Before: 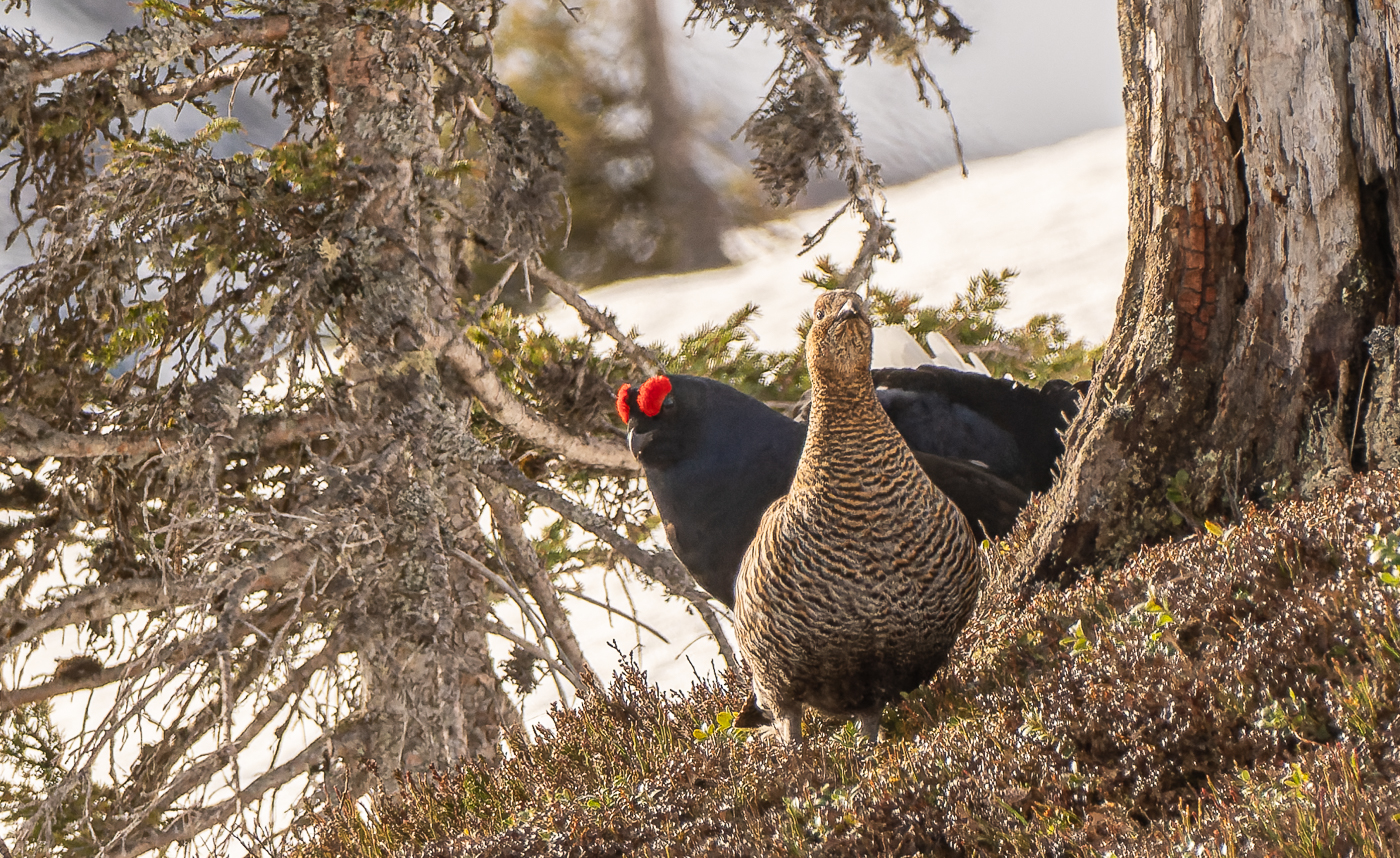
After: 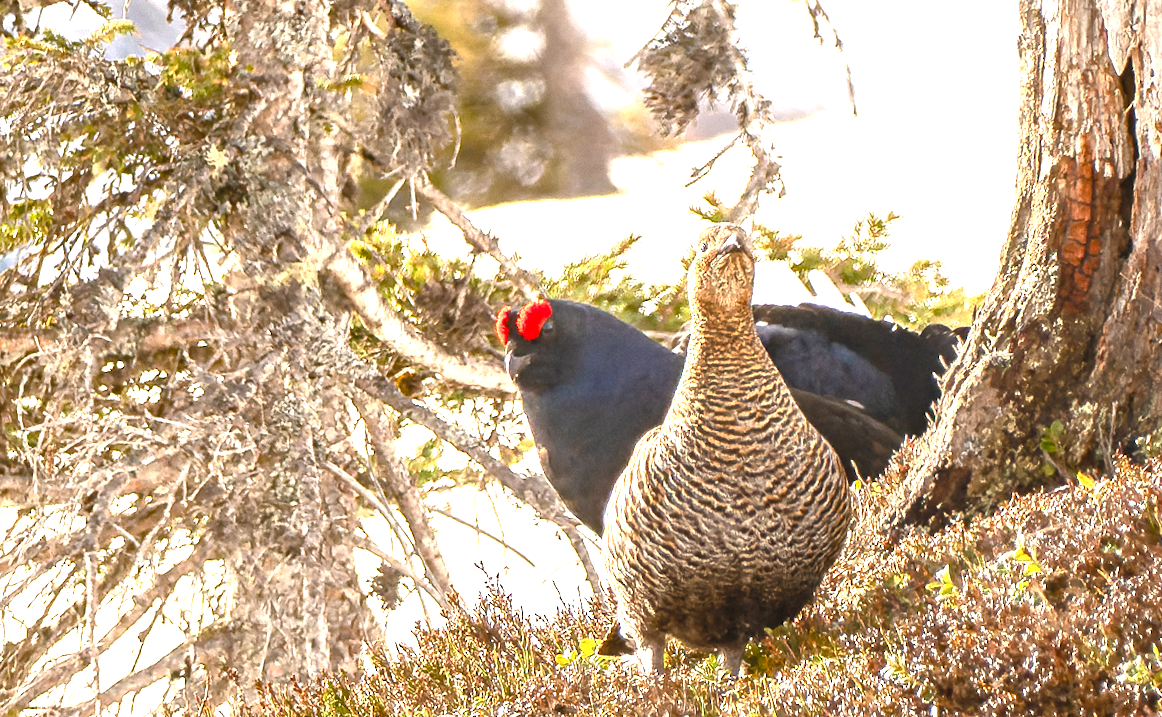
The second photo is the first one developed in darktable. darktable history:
color balance rgb: shadows lift › chroma 0.907%, shadows lift › hue 110.53°, perceptual saturation grading › global saturation 26.194%, perceptual saturation grading › highlights -28.042%, perceptual saturation grading › mid-tones 15.952%, perceptual saturation grading › shadows 33.26%
exposure: black level correction 0, exposure 1.526 EV, compensate highlight preservation false
crop and rotate: angle -2.95°, left 5.355%, top 5.212%, right 4.721%, bottom 4.319%
